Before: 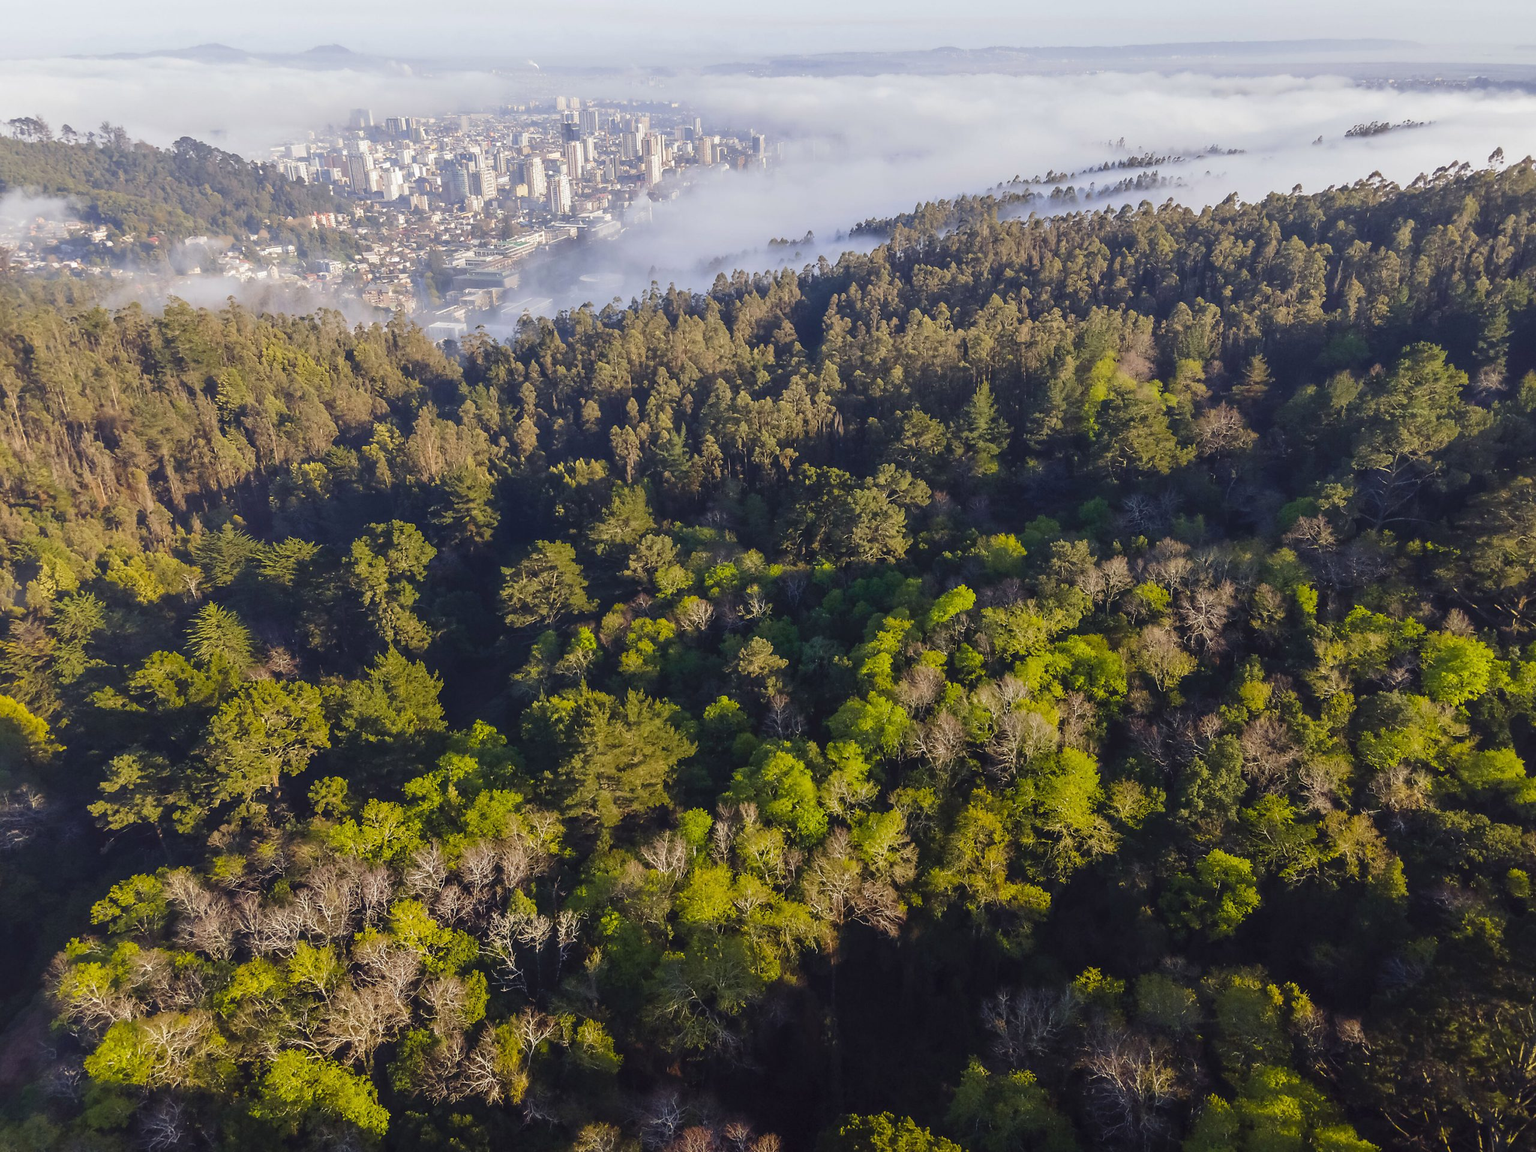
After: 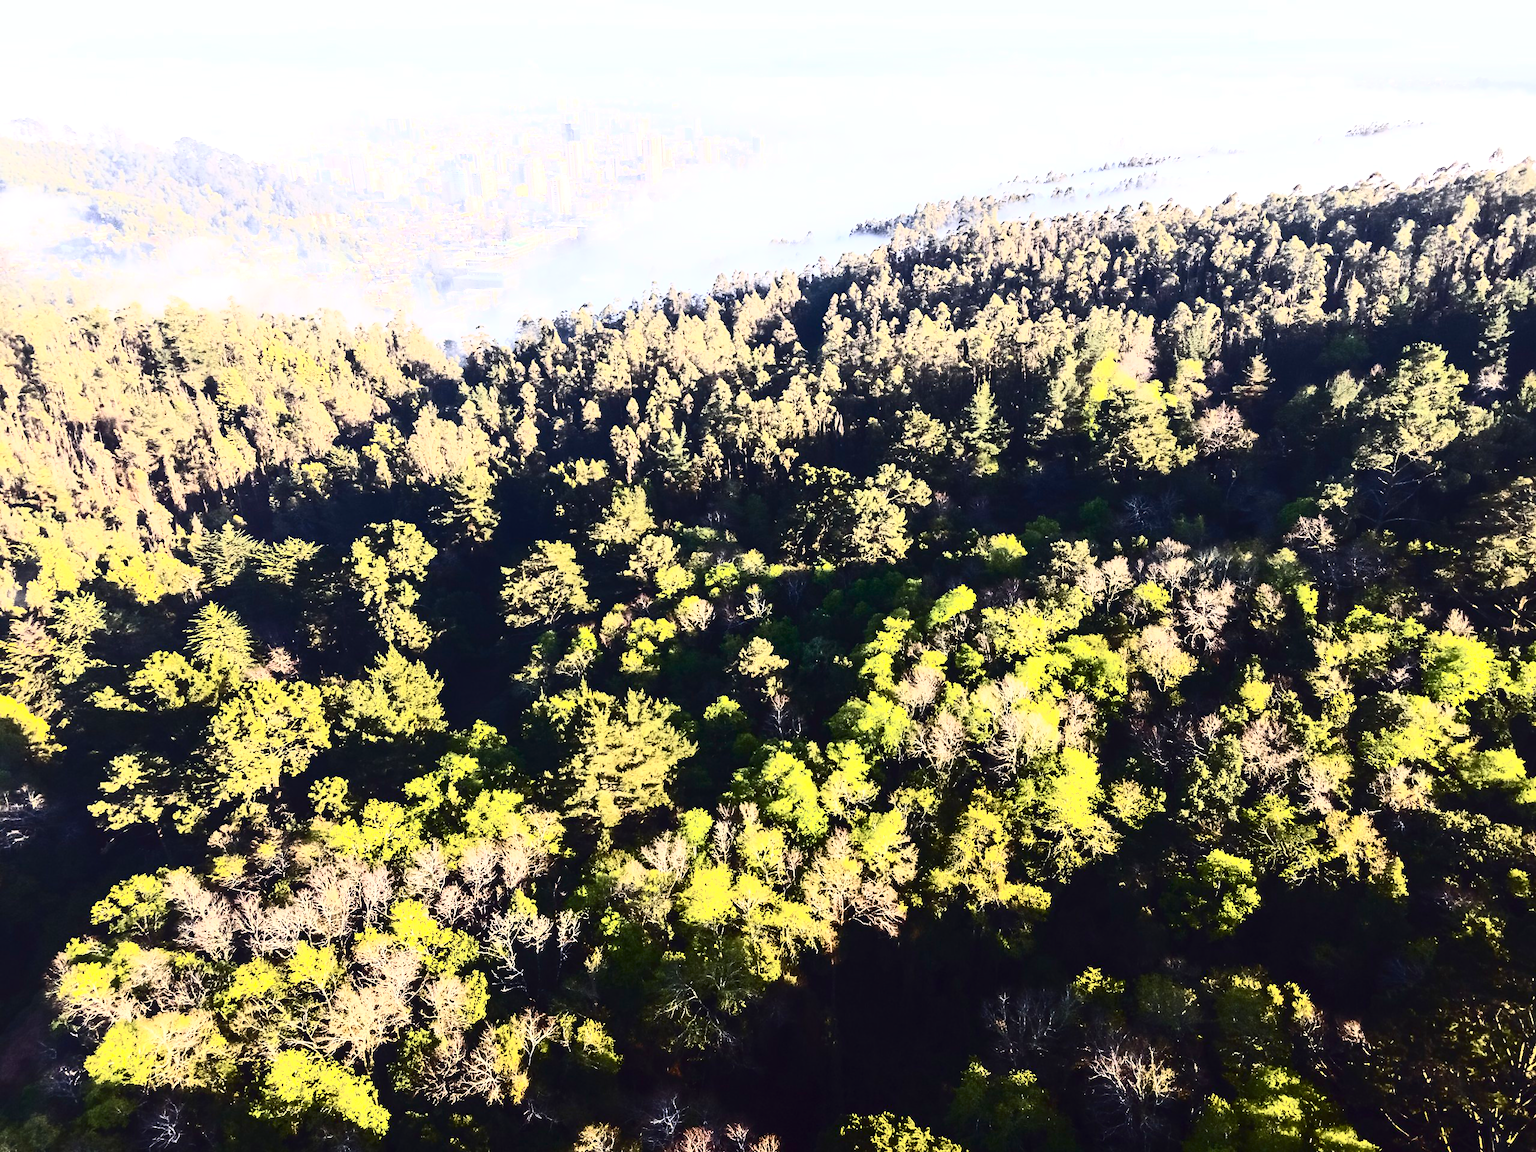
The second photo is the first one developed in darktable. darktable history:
contrast brightness saturation: contrast 0.93, brightness 0.2
exposure: black level correction 0, exposure 0.9 EV, compensate exposure bias true, compensate highlight preservation false
